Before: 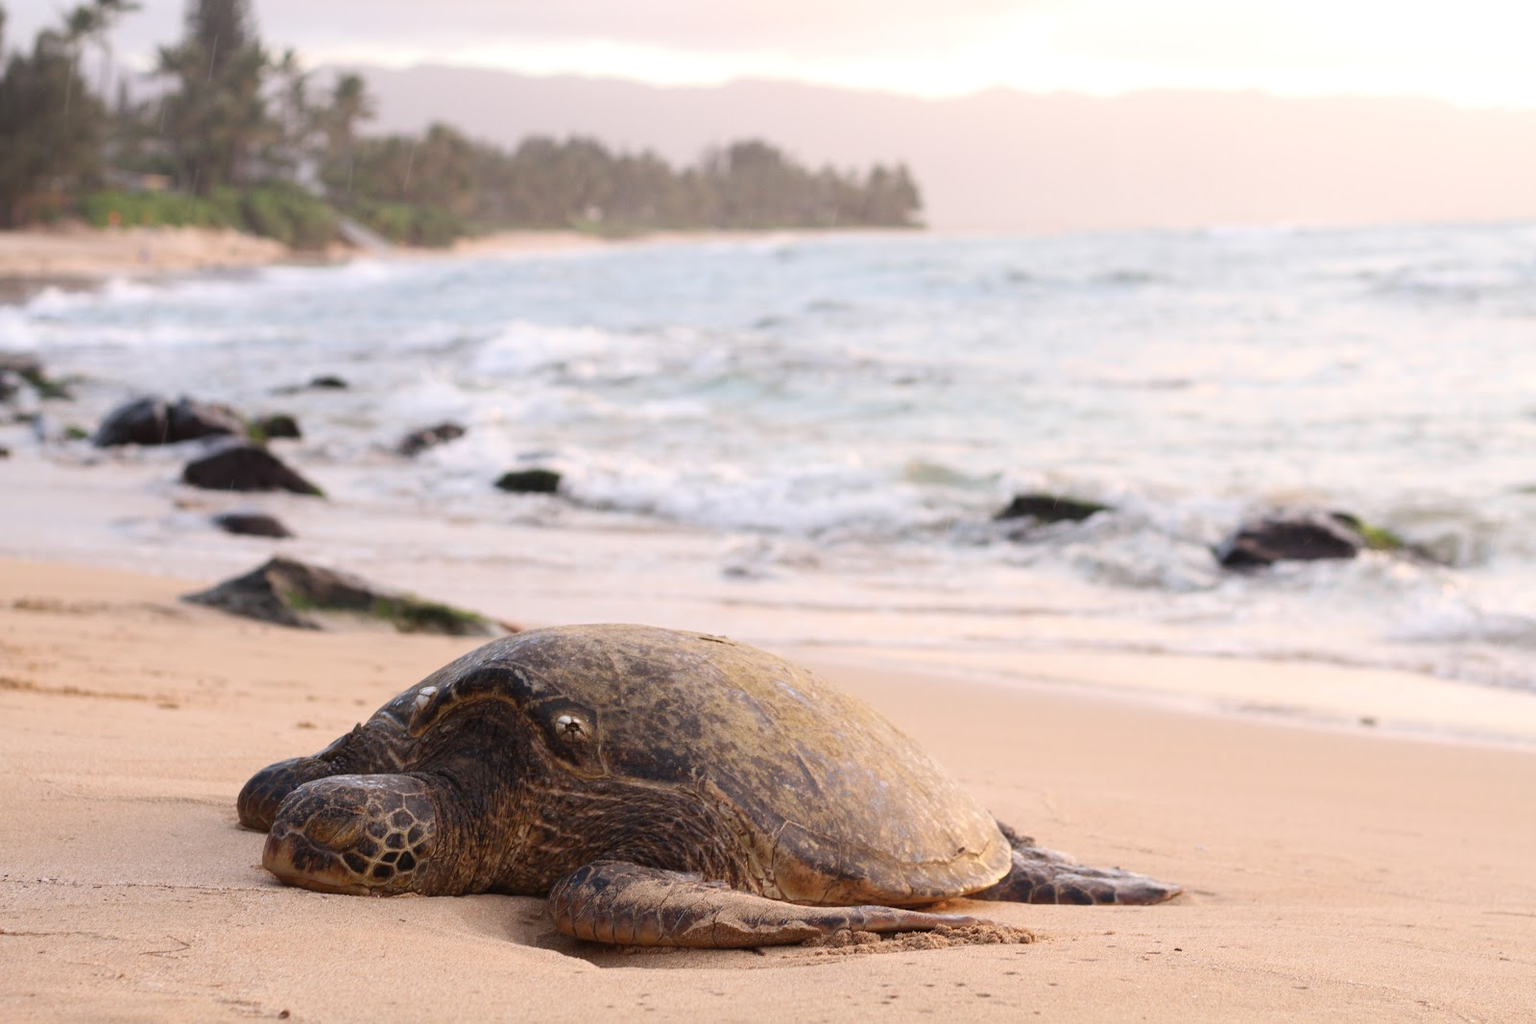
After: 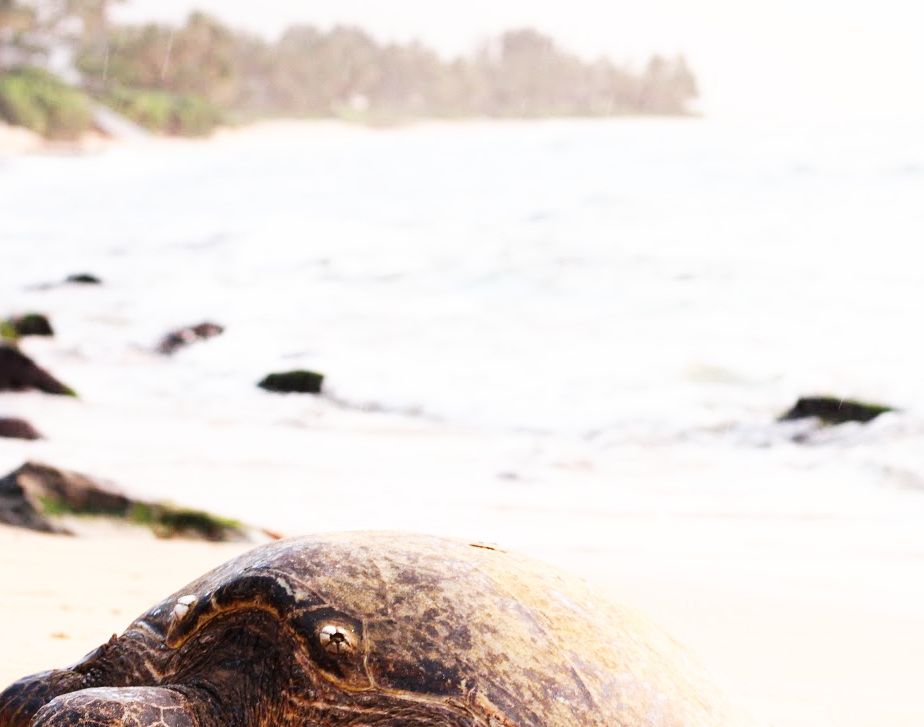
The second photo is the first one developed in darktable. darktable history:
base curve: curves: ch0 [(0, 0) (0.007, 0.004) (0.027, 0.03) (0.046, 0.07) (0.207, 0.54) (0.442, 0.872) (0.673, 0.972) (1, 1)], preserve colors none
crop: left 16.194%, top 11.274%, right 26.035%, bottom 20.569%
